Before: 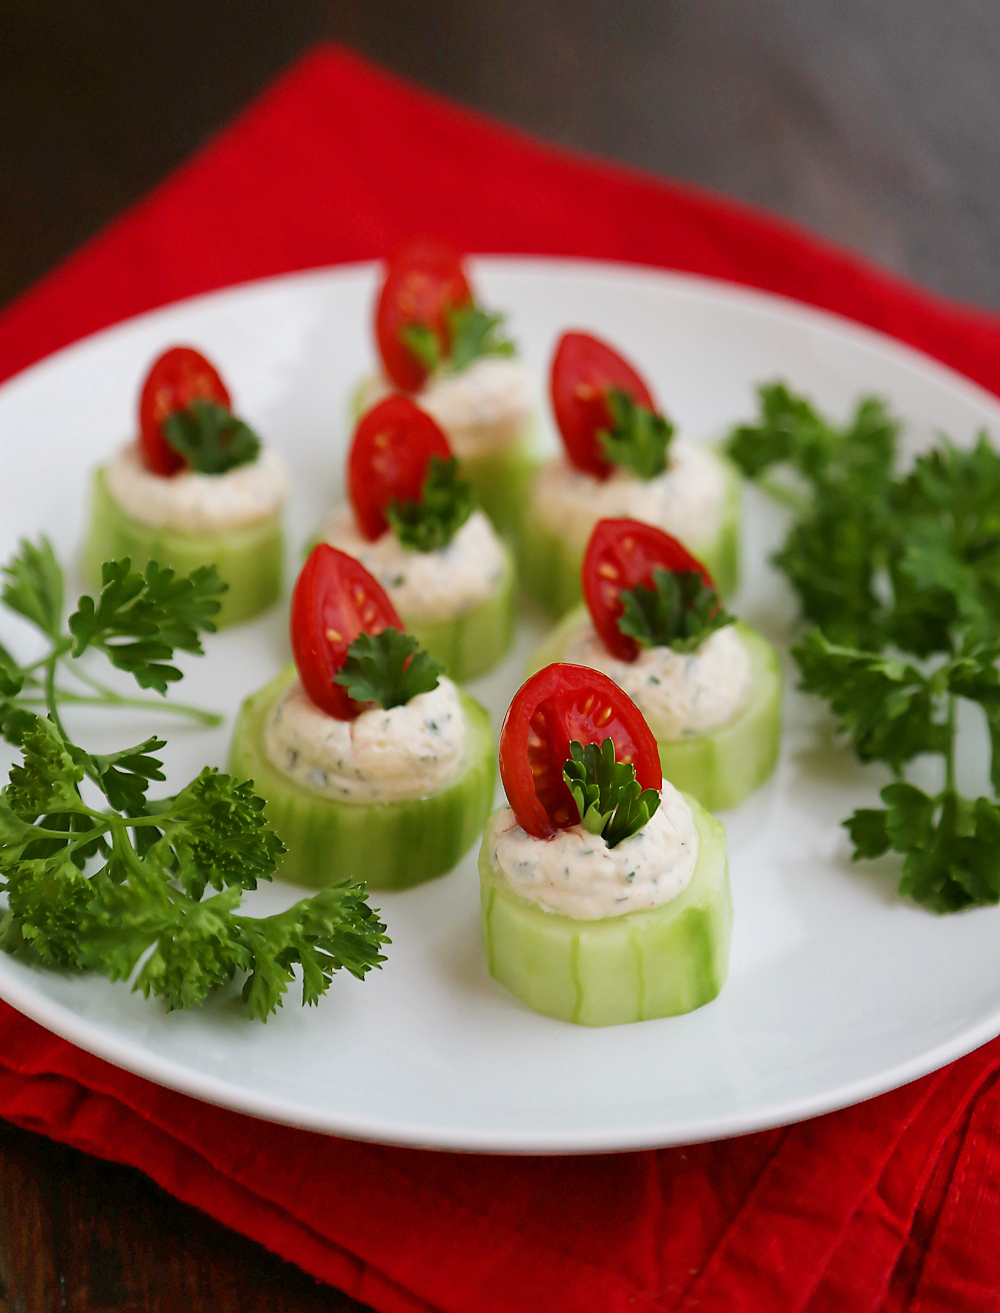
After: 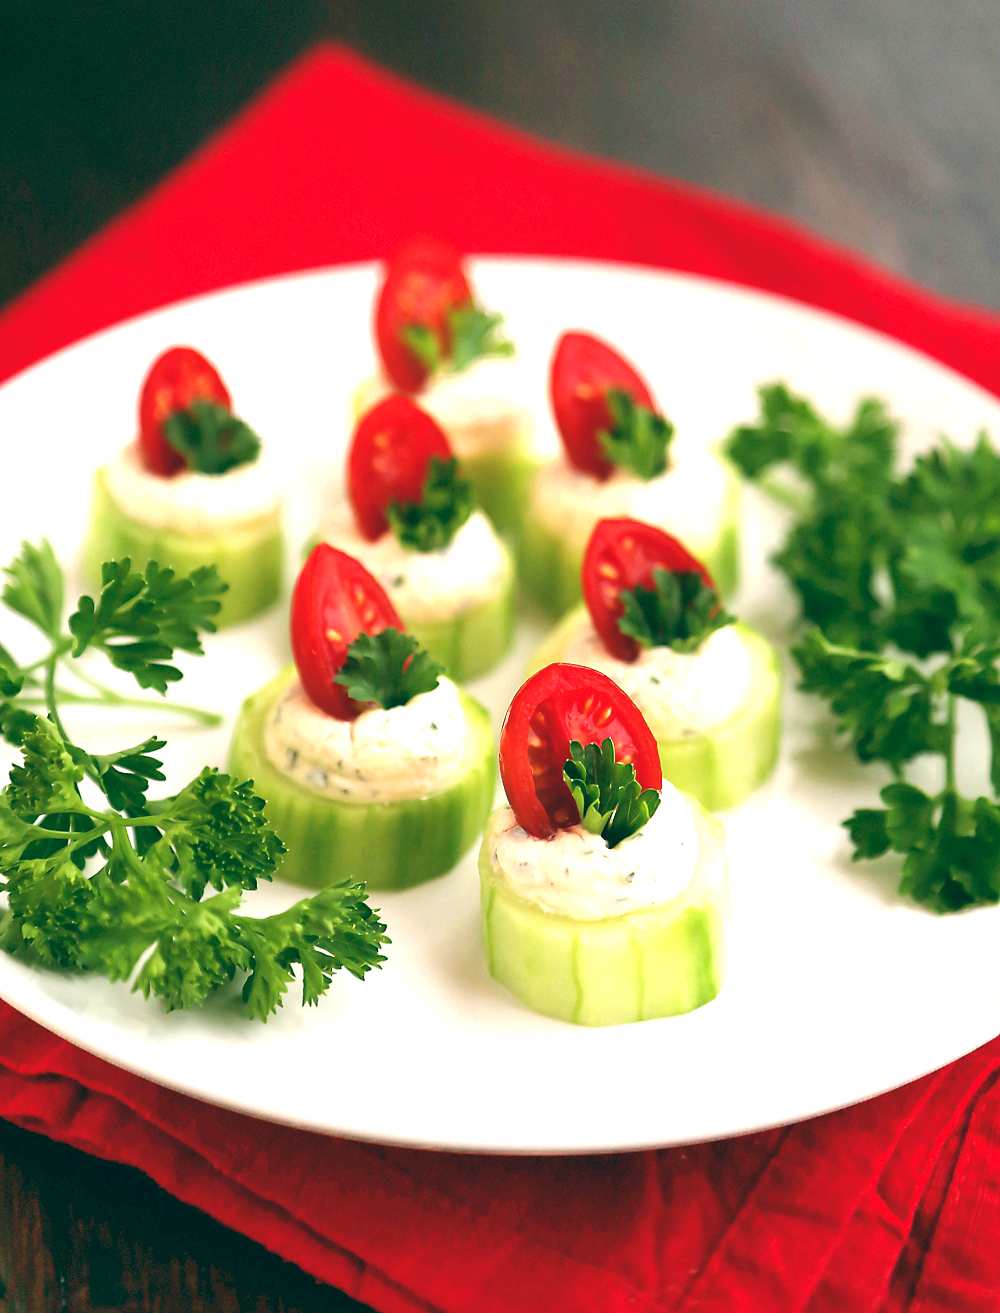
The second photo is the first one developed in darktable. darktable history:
exposure: exposure 1.061 EV, compensate highlight preservation false
color balance: lift [1.005, 0.99, 1.007, 1.01], gamma [1, 0.979, 1.011, 1.021], gain [0.923, 1.098, 1.025, 0.902], input saturation 90.45%, contrast 7.73%, output saturation 105.91%
